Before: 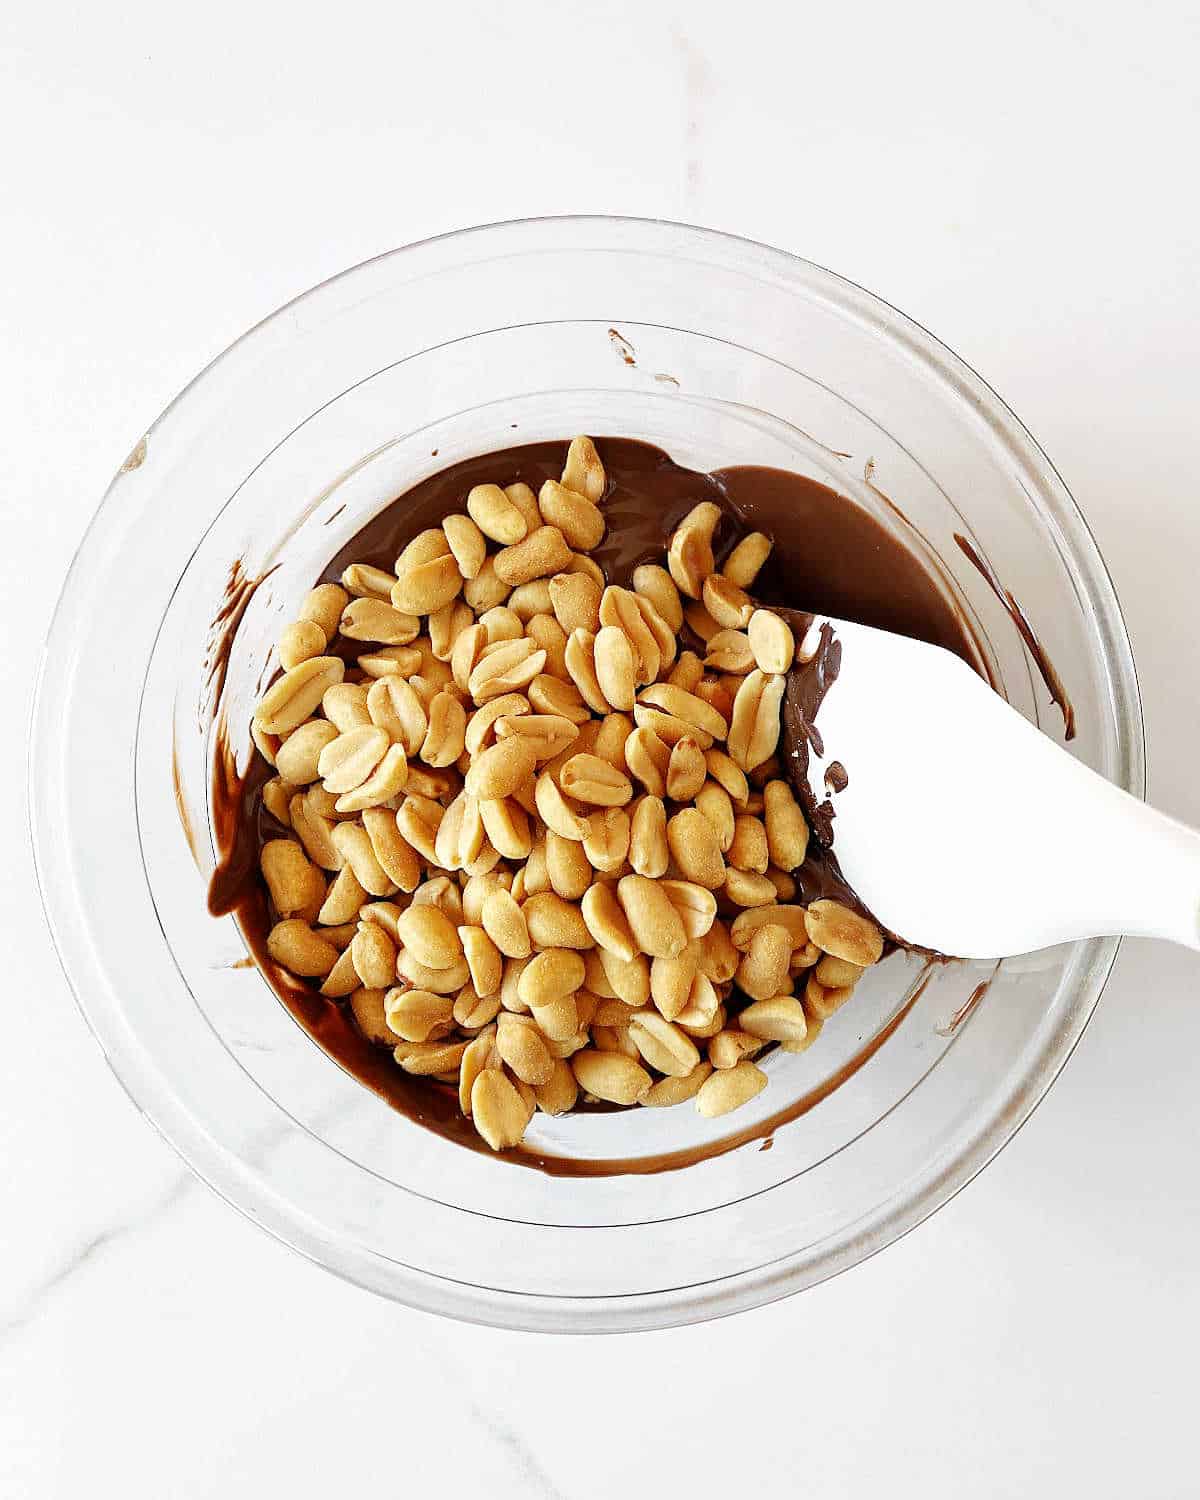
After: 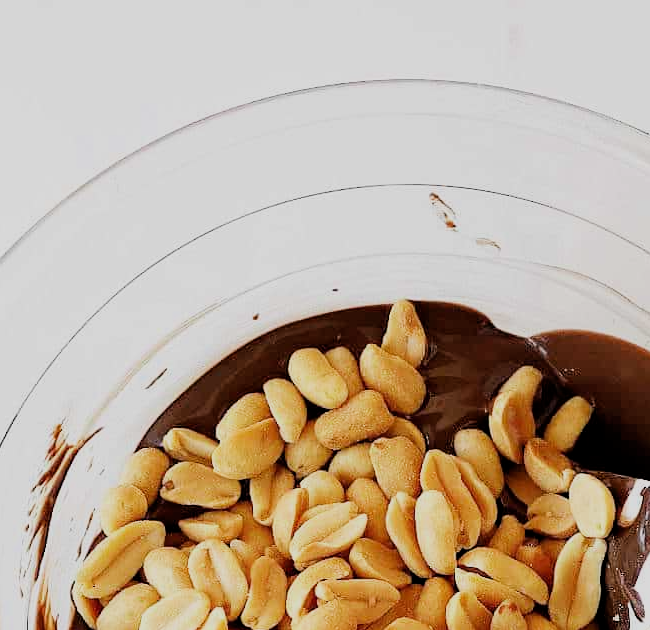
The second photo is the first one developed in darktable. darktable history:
crop: left 14.993%, top 9.102%, right 30.827%, bottom 48.875%
filmic rgb: middle gray luminance 28.83%, black relative exposure -10.36 EV, white relative exposure 5.48 EV, target black luminance 0%, hardness 3.96, latitude 2.39%, contrast 1.122, highlights saturation mix 5.86%, shadows ↔ highlights balance 15.24%, iterations of high-quality reconstruction 0
